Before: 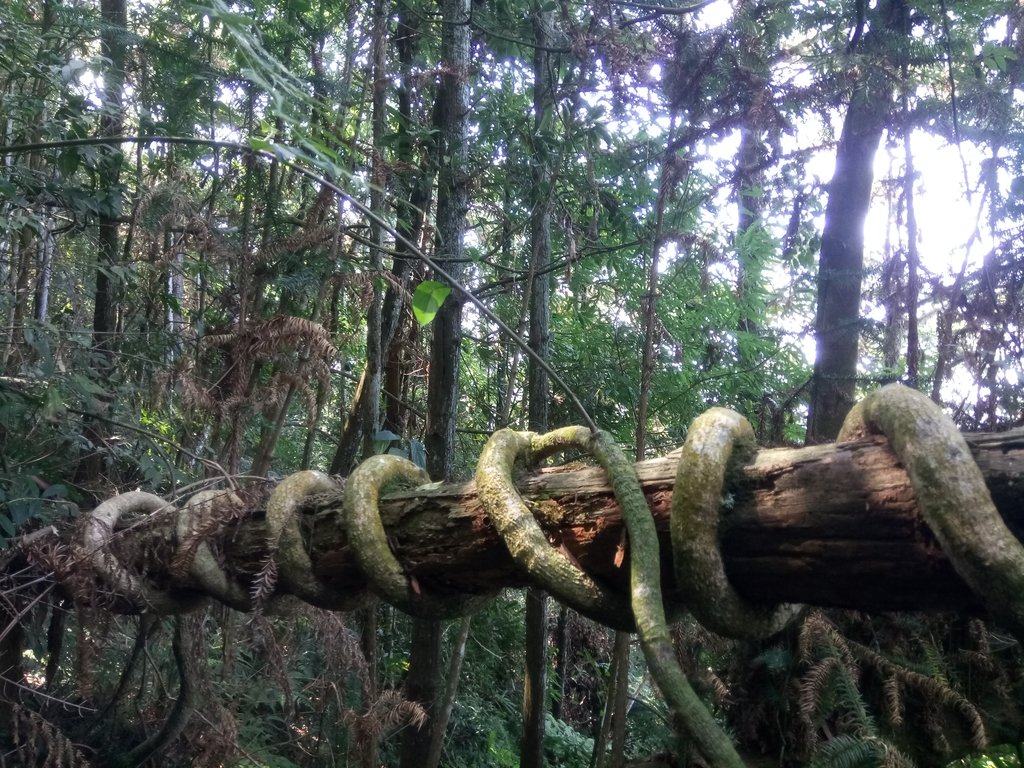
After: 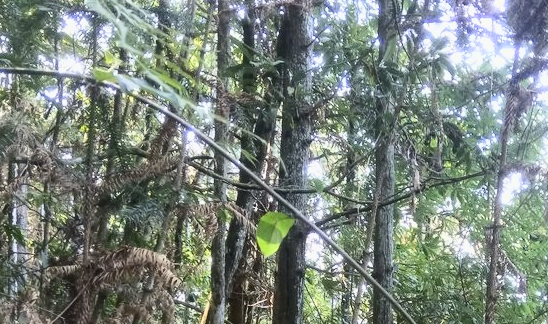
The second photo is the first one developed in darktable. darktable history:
crop: left 15.253%, top 9.091%, right 31.167%, bottom 48.664%
tone curve: curves: ch0 [(0, 0.029) (0.071, 0.087) (0.223, 0.265) (0.447, 0.605) (0.654, 0.823) (0.861, 0.943) (1, 0.981)]; ch1 [(0, 0) (0.353, 0.344) (0.447, 0.449) (0.502, 0.501) (0.547, 0.54) (0.57, 0.582) (0.608, 0.608) (0.618, 0.631) (0.657, 0.699) (1, 1)]; ch2 [(0, 0) (0.34, 0.314) (0.456, 0.456) (0.5, 0.503) (0.528, 0.54) (0.557, 0.577) (0.589, 0.626) (1, 1)], color space Lab, independent channels, preserve colors none
contrast brightness saturation: saturation -0.068
